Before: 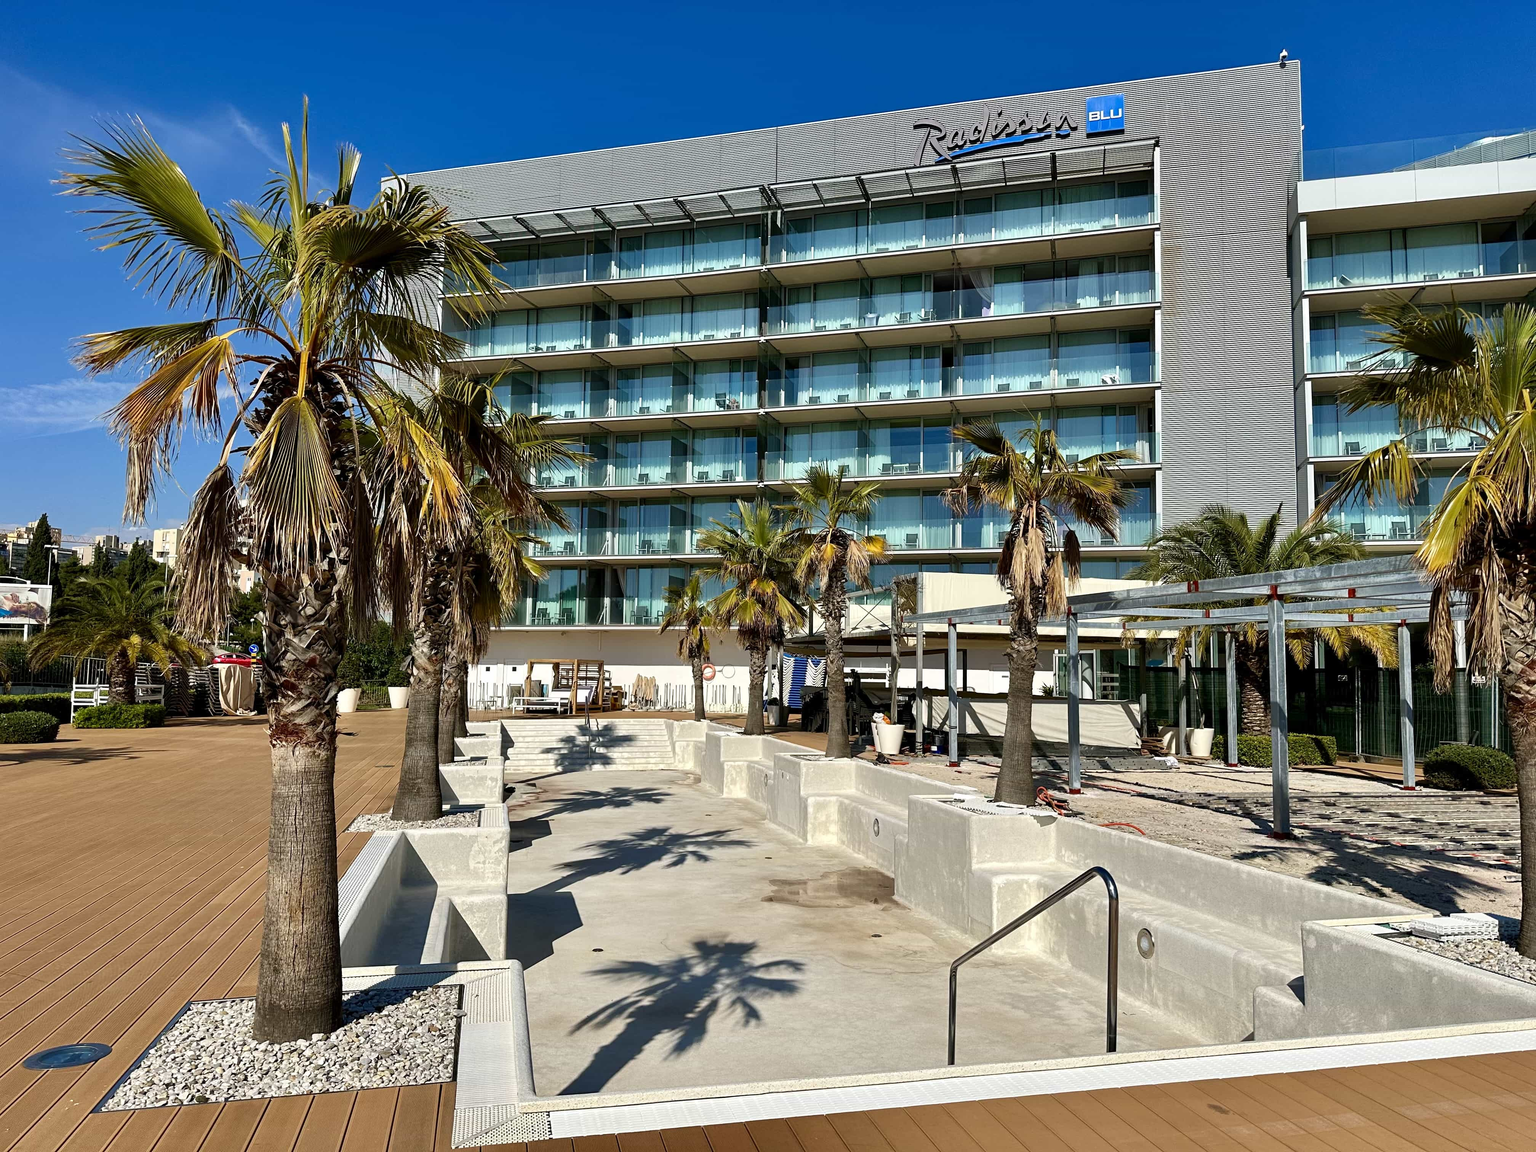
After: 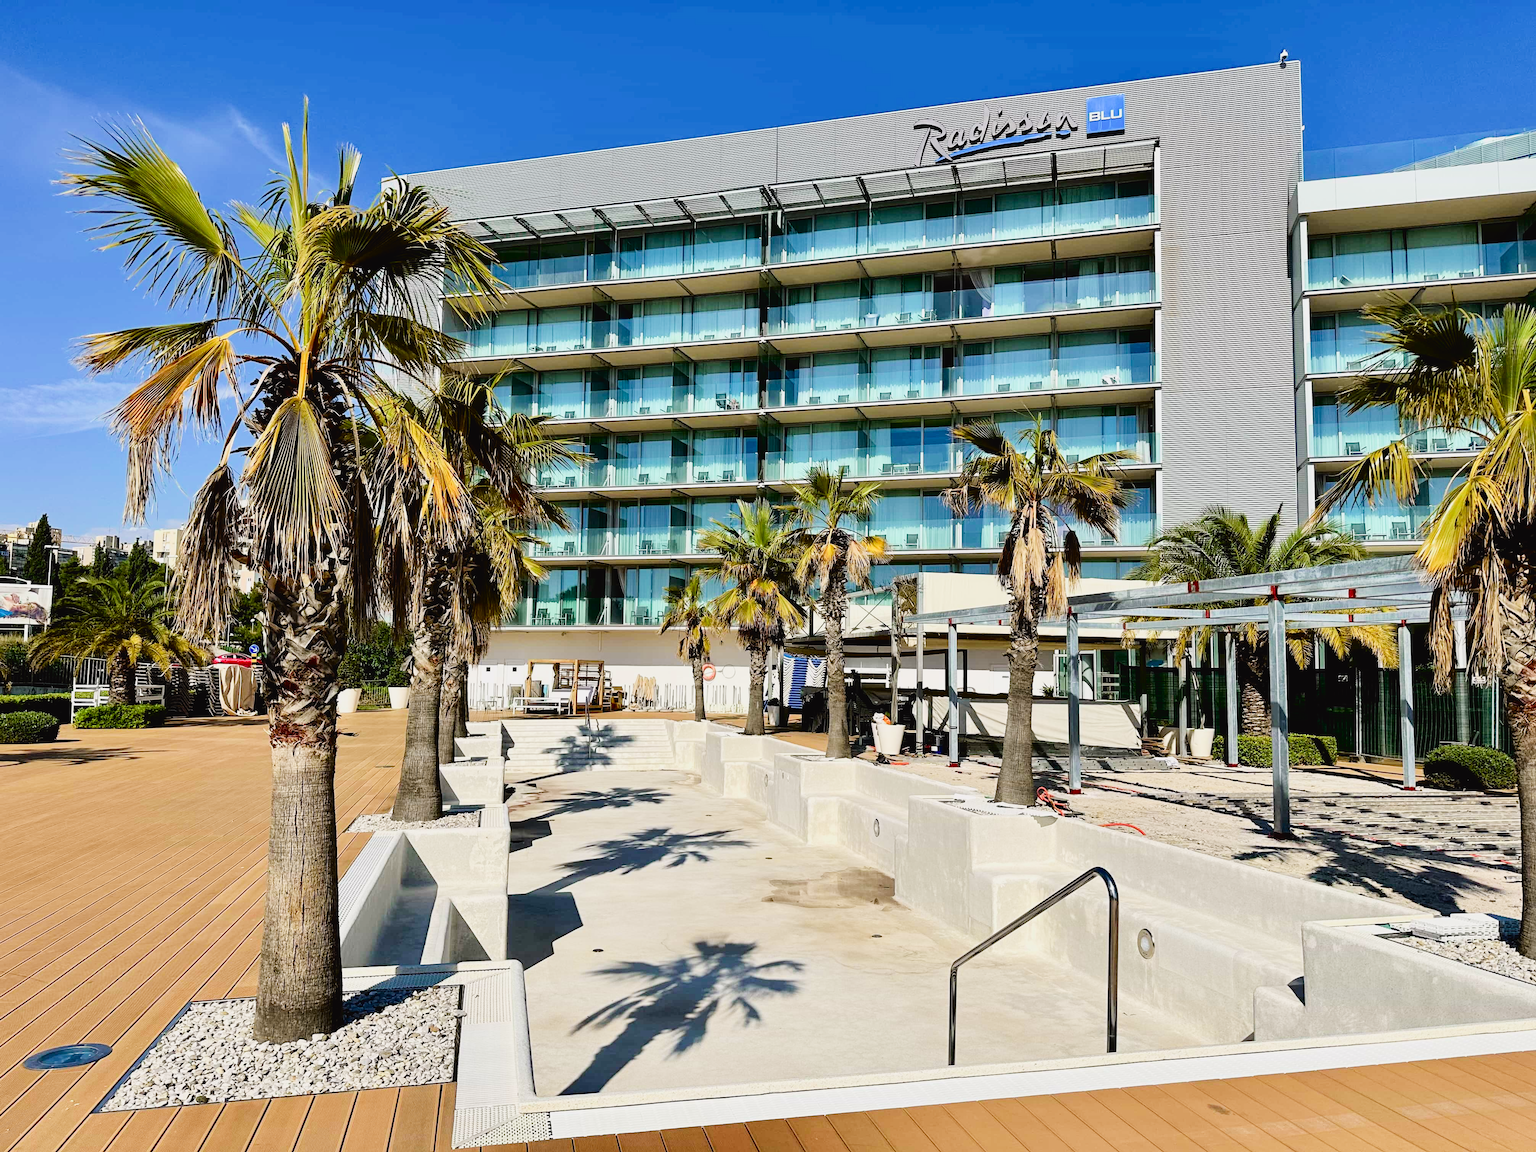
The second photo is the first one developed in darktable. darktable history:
exposure: black level correction 0, exposure 1 EV, compensate exposure bias true, compensate highlight preservation false
filmic rgb: black relative exposure -6.68 EV, white relative exposure 4.56 EV, hardness 3.25
tone curve: curves: ch0 [(0, 0.023) (0.132, 0.075) (0.241, 0.178) (0.487, 0.491) (0.782, 0.8) (1, 0.989)]; ch1 [(0, 0) (0.396, 0.369) (0.467, 0.454) (0.498, 0.5) (0.518, 0.517) (0.57, 0.586) (0.619, 0.663) (0.692, 0.744) (1, 1)]; ch2 [(0, 0) (0.427, 0.416) (0.483, 0.481) (0.503, 0.503) (0.526, 0.527) (0.563, 0.573) (0.632, 0.667) (0.705, 0.737) (0.985, 0.966)], color space Lab, independent channels
